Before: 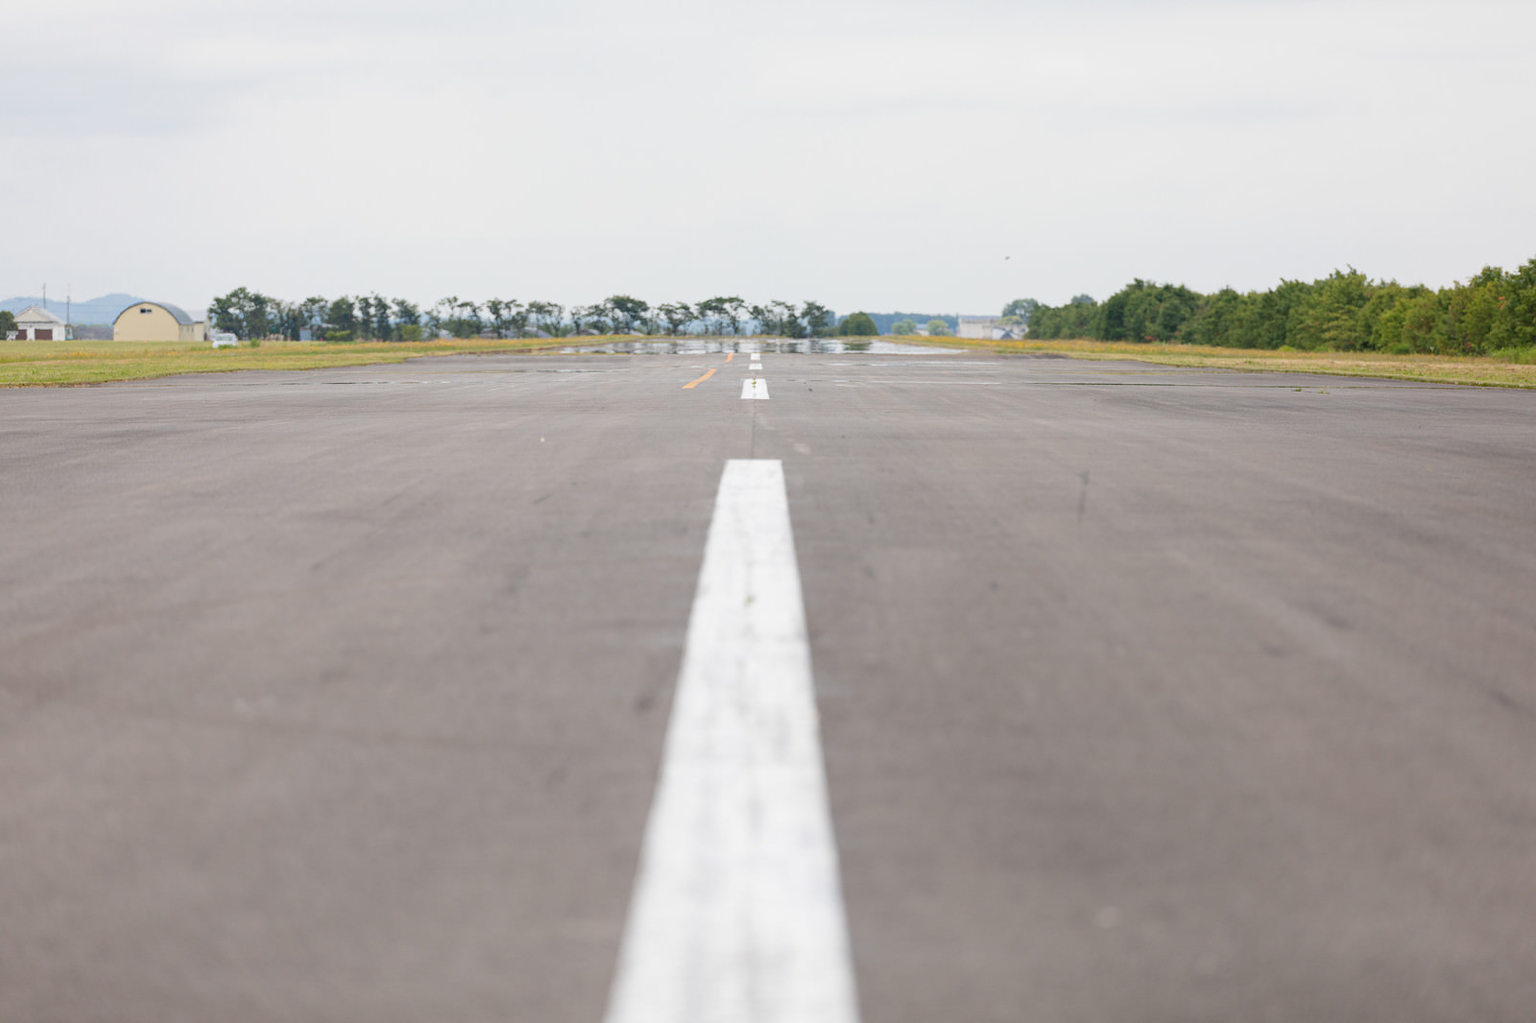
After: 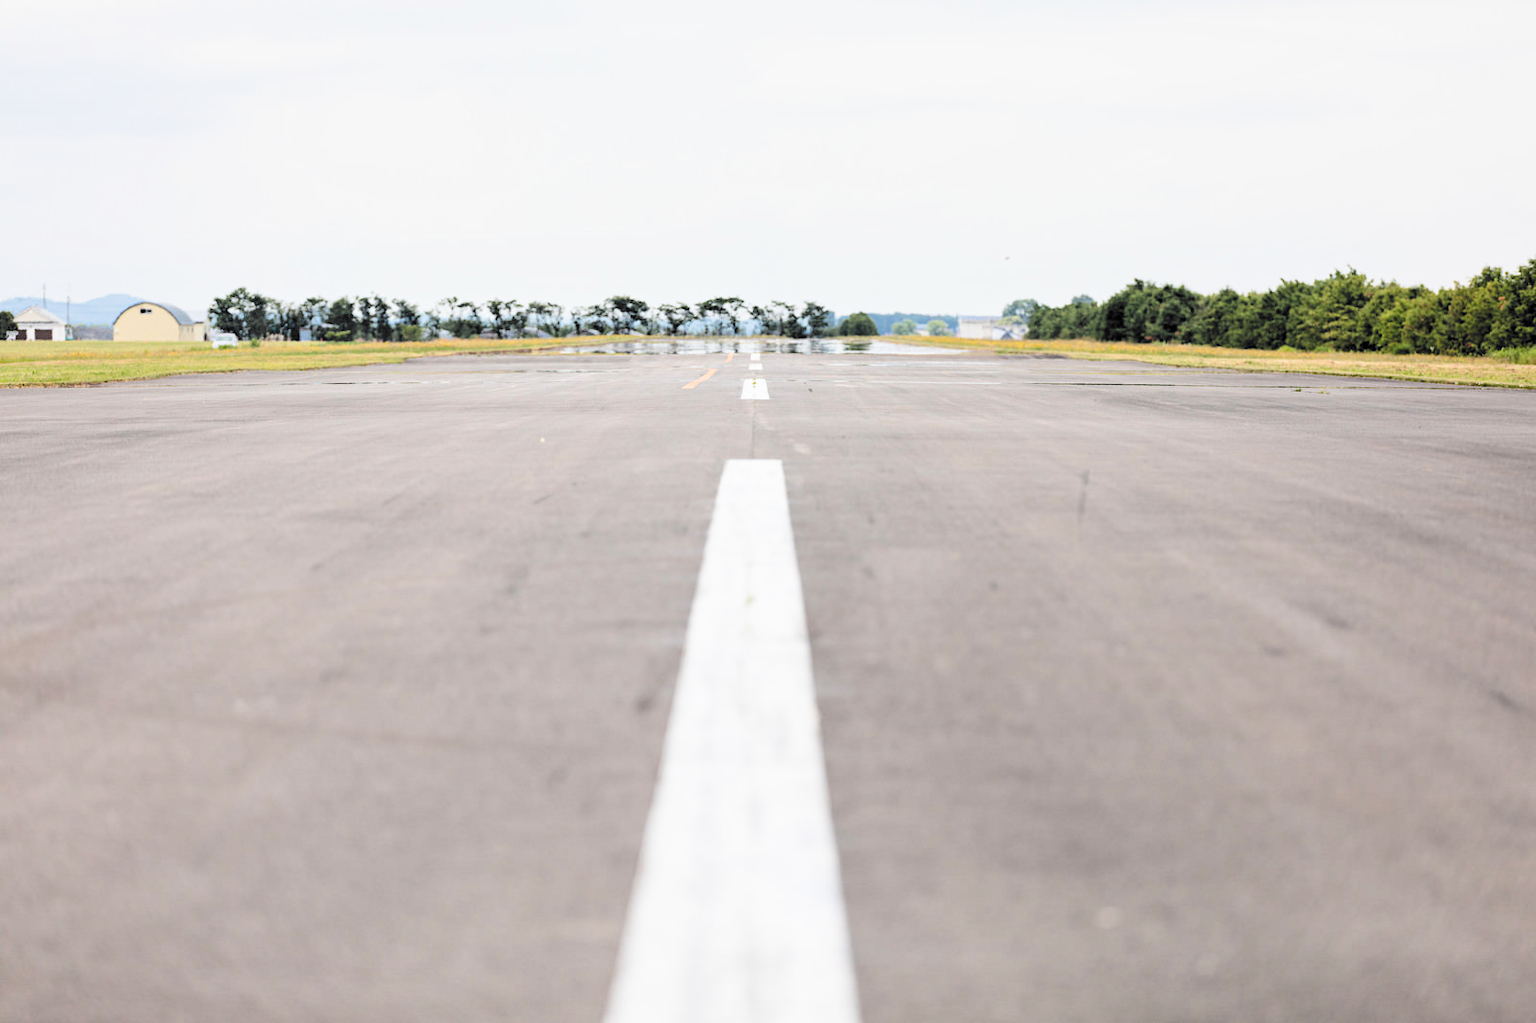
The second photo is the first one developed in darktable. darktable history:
tone equalizer: -8 EV -0.411 EV, -7 EV -0.369 EV, -6 EV -0.336 EV, -5 EV -0.242 EV, -3 EV 0.248 EV, -2 EV 0.336 EV, -1 EV 0.404 EV, +0 EV 0.412 EV, edges refinement/feathering 500, mask exposure compensation -1.57 EV, preserve details no
filmic rgb: black relative exposure -5.13 EV, white relative exposure 3.53 EV, threshold 3.01 EV, hardness 3.18, contrast 1.297, highlights saturation mix -48.65%, color science v6 (2022), enable highlight reconstruction true
exposure: exposure 0.296 EV, compensate exposure bias true, compensate highlight preservation false
contrast equalizer: octaves 7, y [[0.48, 0.654, 0.731, 0.706, 0.772, 0.382], [0.55 ×6], [0 ×6], [0 ×6], [0 ×6]], mix 0.216
